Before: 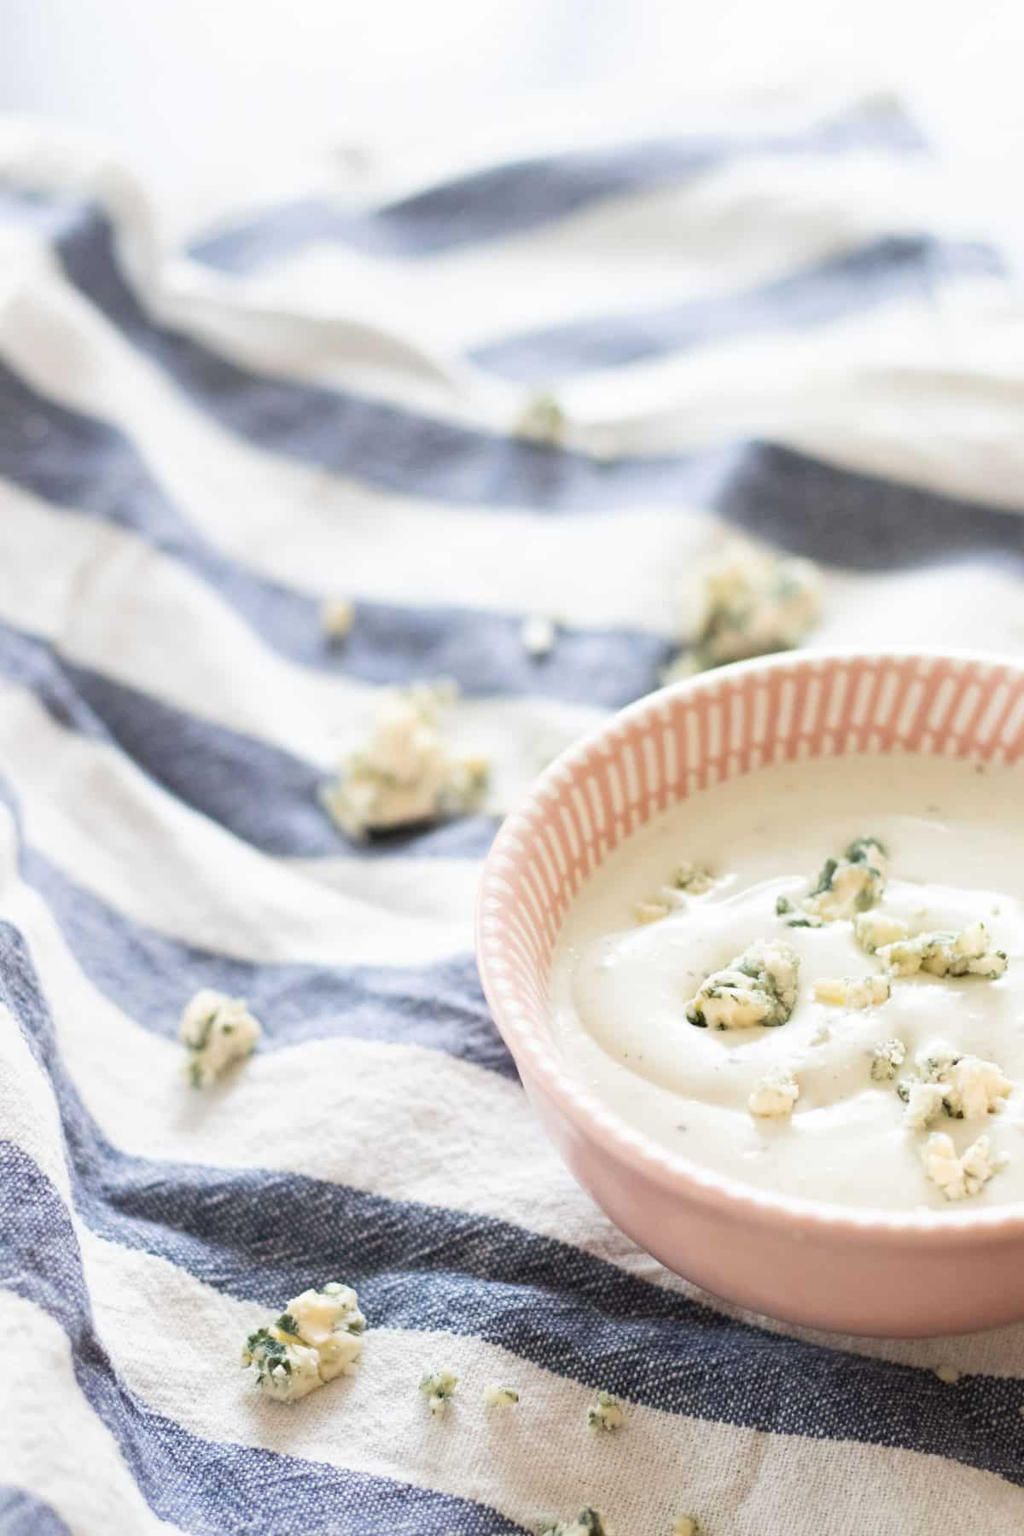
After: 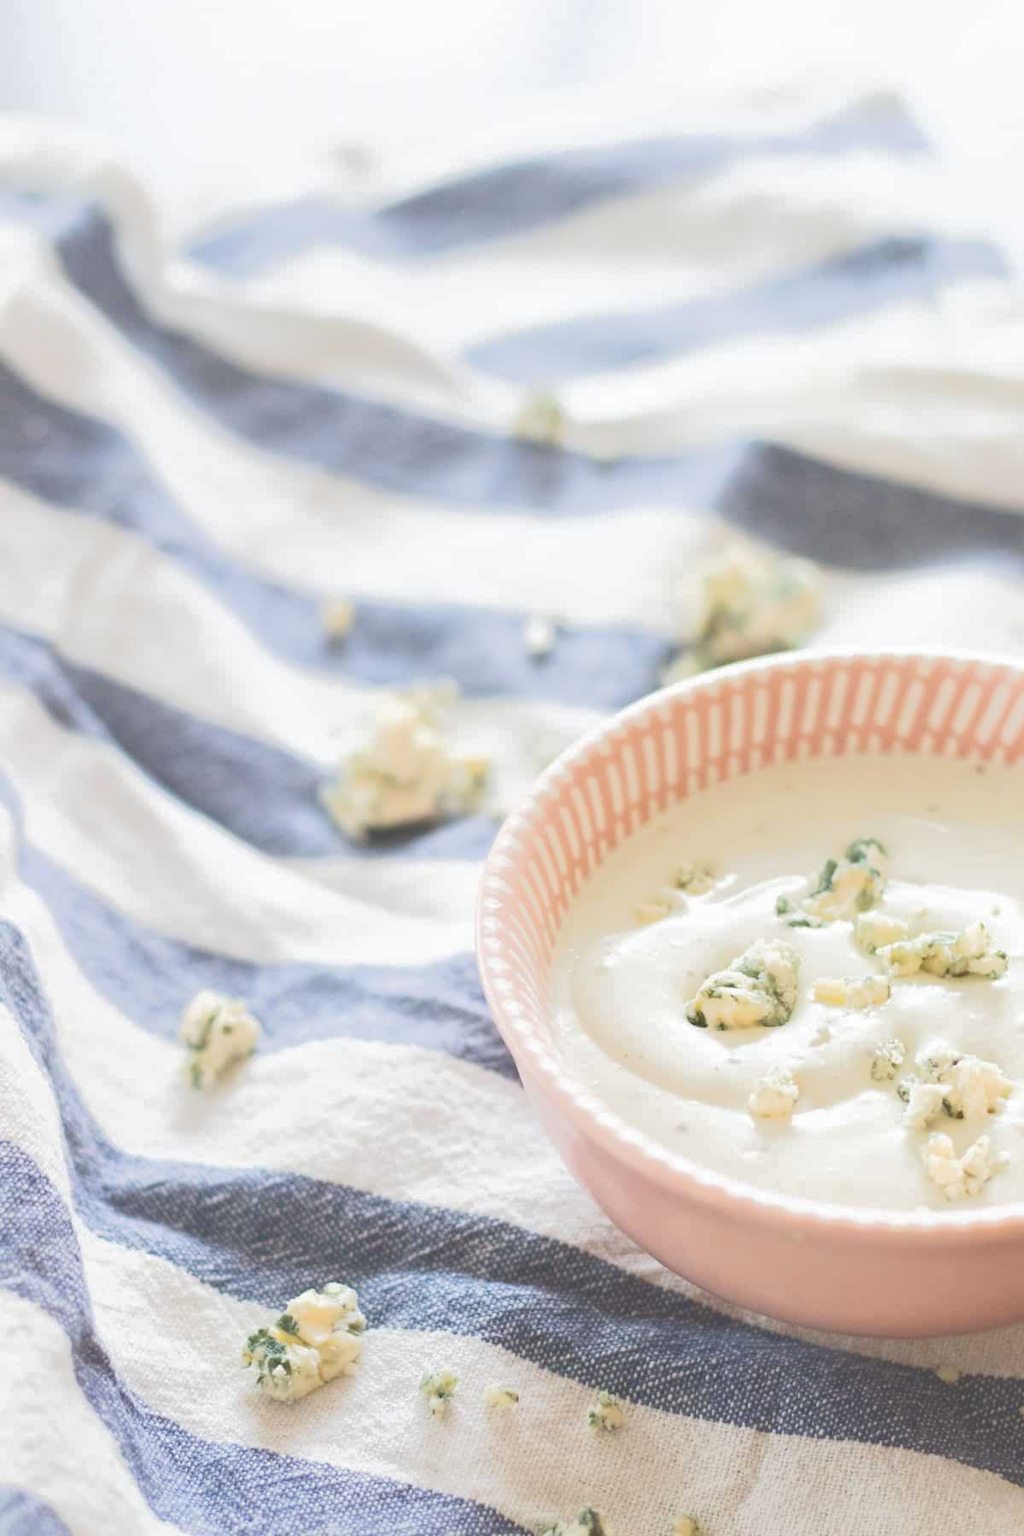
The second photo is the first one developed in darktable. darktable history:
tone curve: curves: ch0 [(0, 0) (0.003, 0.298) (0.011, 0.298) (0.025, 0.298) (0.044, 0.3) (0.069, 0.302) (0.1, 0.312) (0.136, 0.329) (0.177, 0.354) (0.224, 0.376) (0.277, 0.408) (0.335, 0.453) (0.399, 0.503) (0.468, 0.562) (0.543, 0.623) (0.623, 0.686) (0.709, 0.754) (0.801, 0.825) (0.898, 0.873) (1, 1)], color space Lab, independent channels, preserve colors none
